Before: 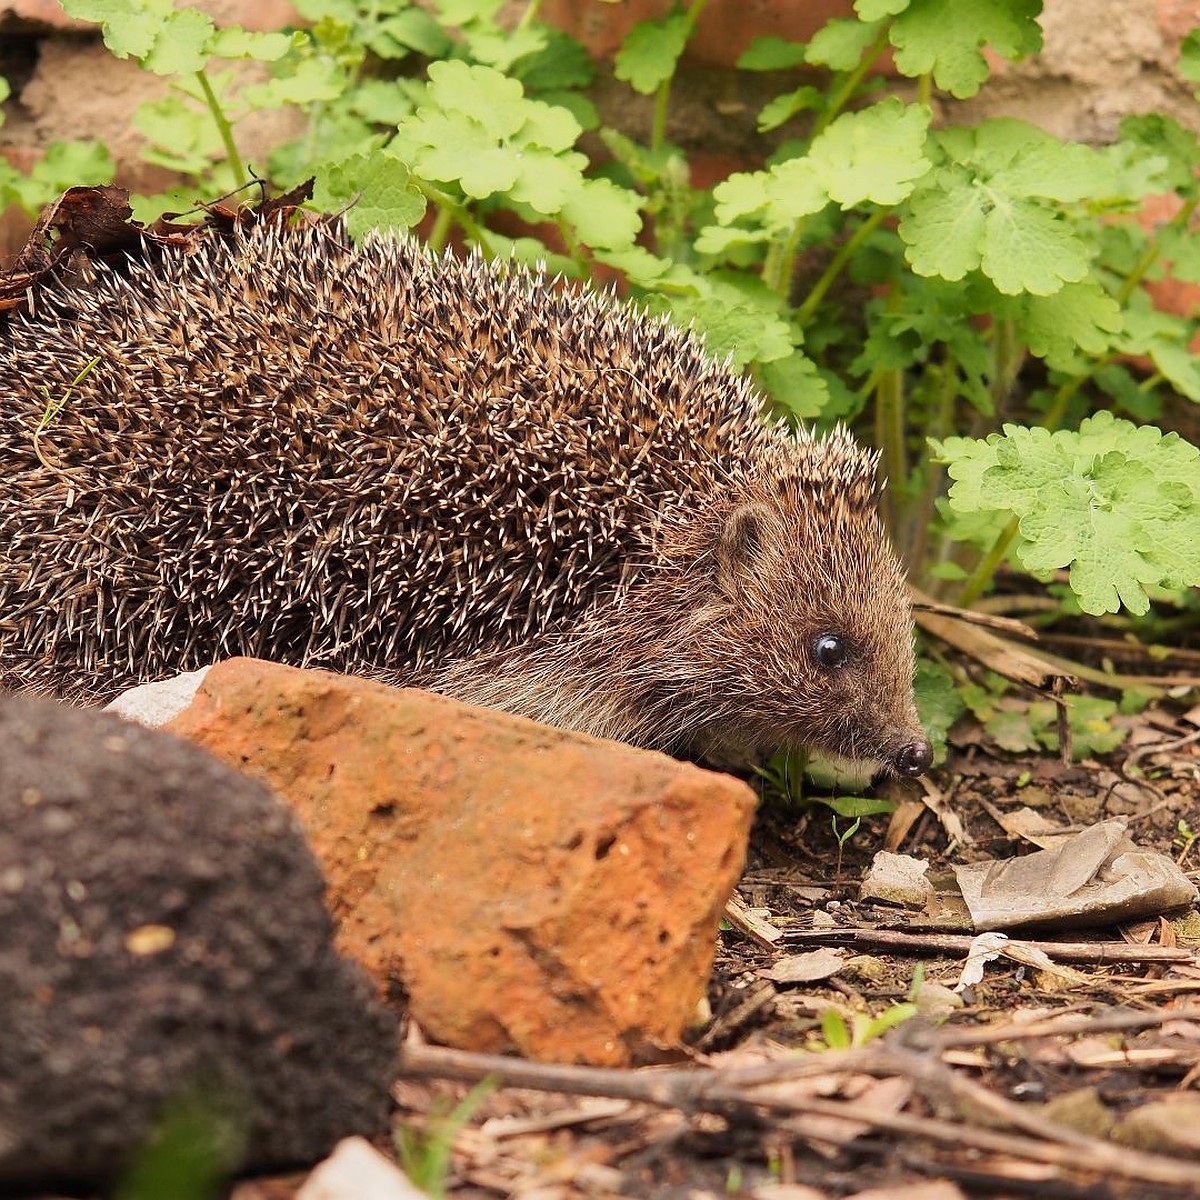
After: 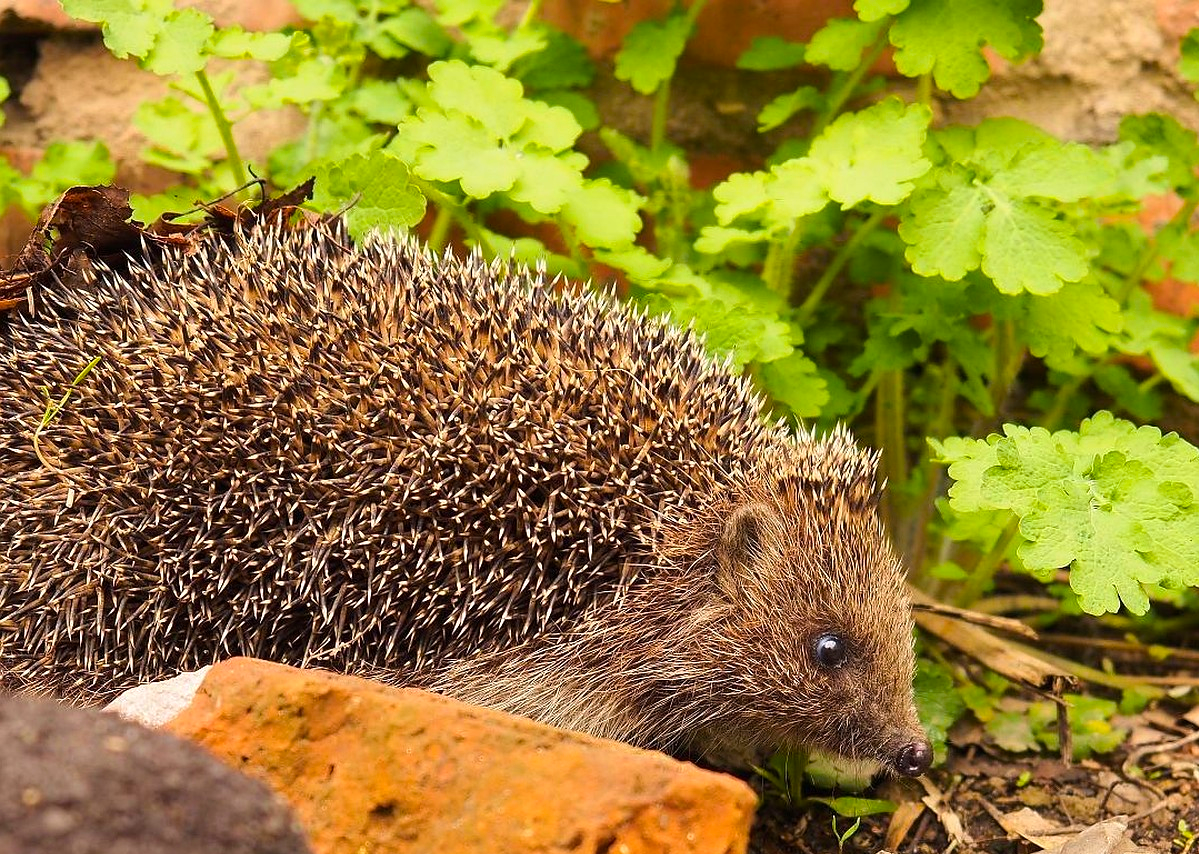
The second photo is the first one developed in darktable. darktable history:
color balance rgb: power › hue 328.51°, highlights gain › luminance 14.538%, linear chroma grading › global chroma 14.597%, perceptual saturation grading › global saturation -0.03%, global vibrance 33.35%
crop: bottom 28.803%
